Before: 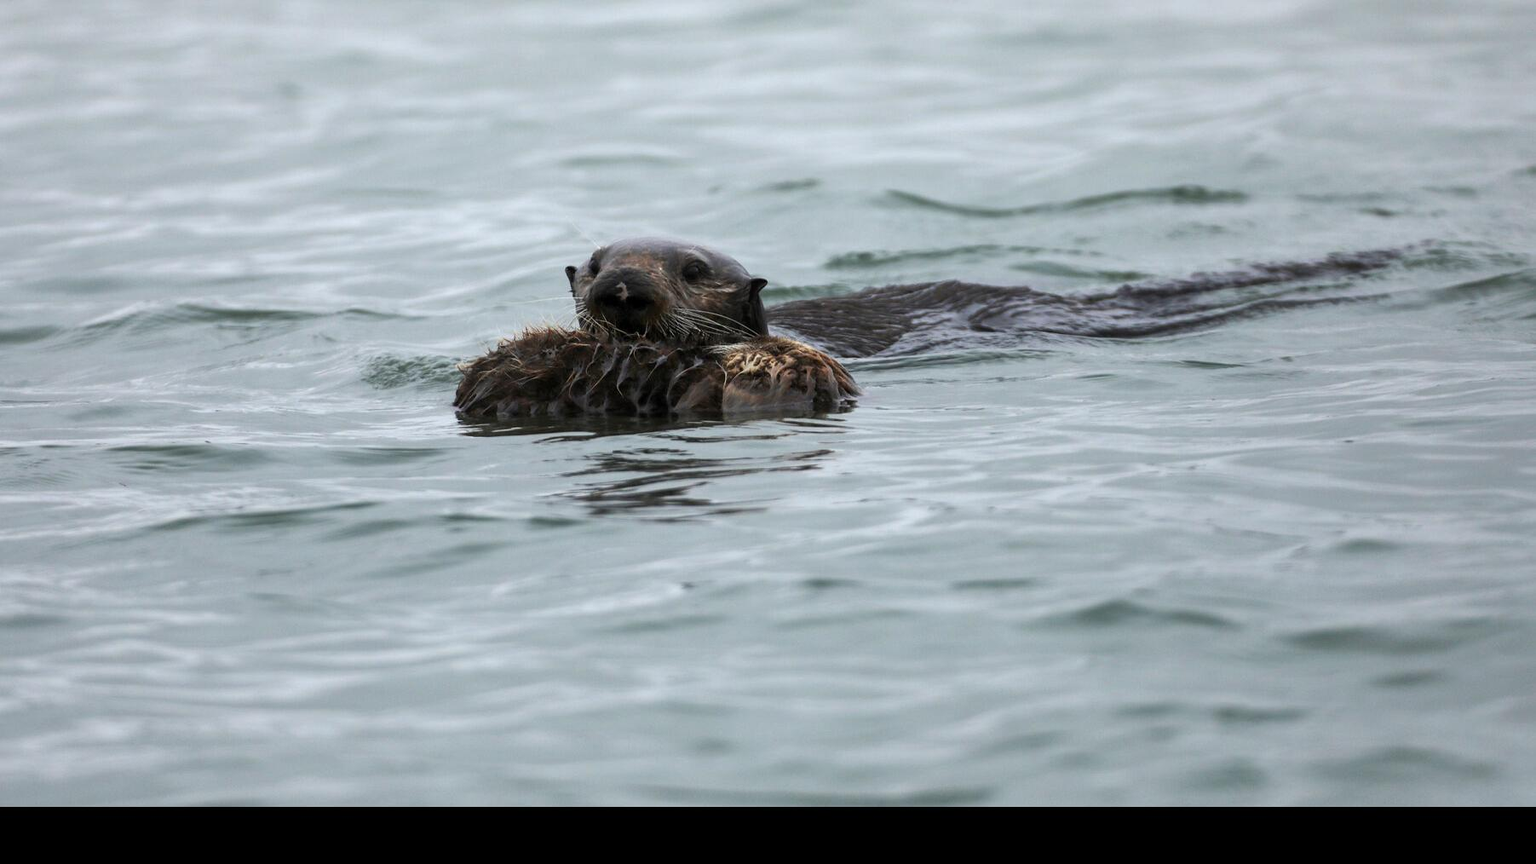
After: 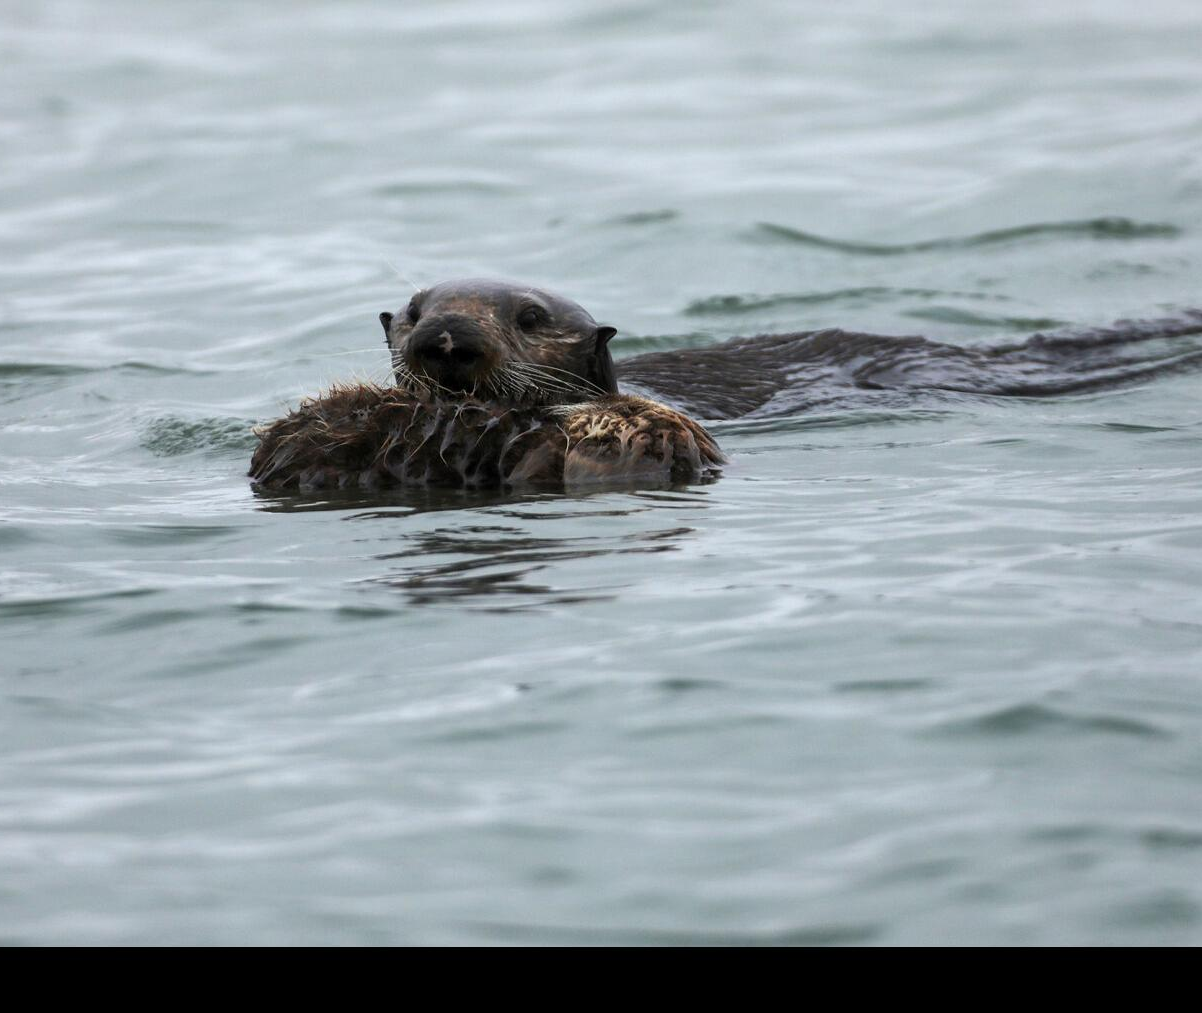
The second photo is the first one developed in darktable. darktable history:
crop and rotate: left 15.754%, right 17.579%
tone equalizer: on, module defaults
